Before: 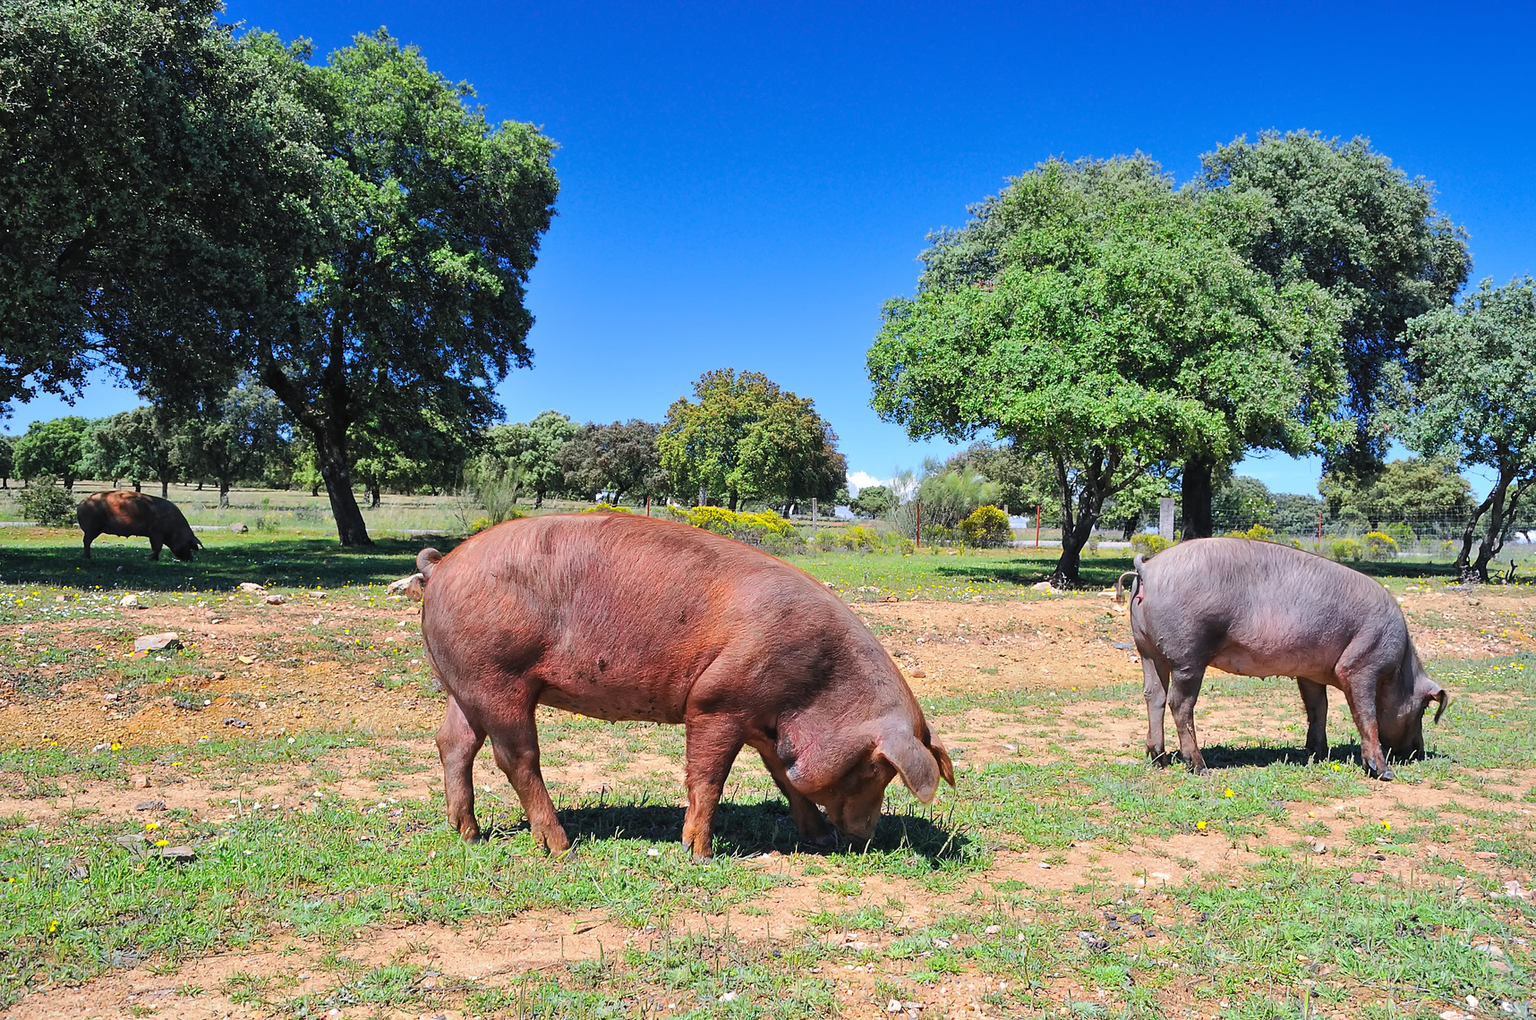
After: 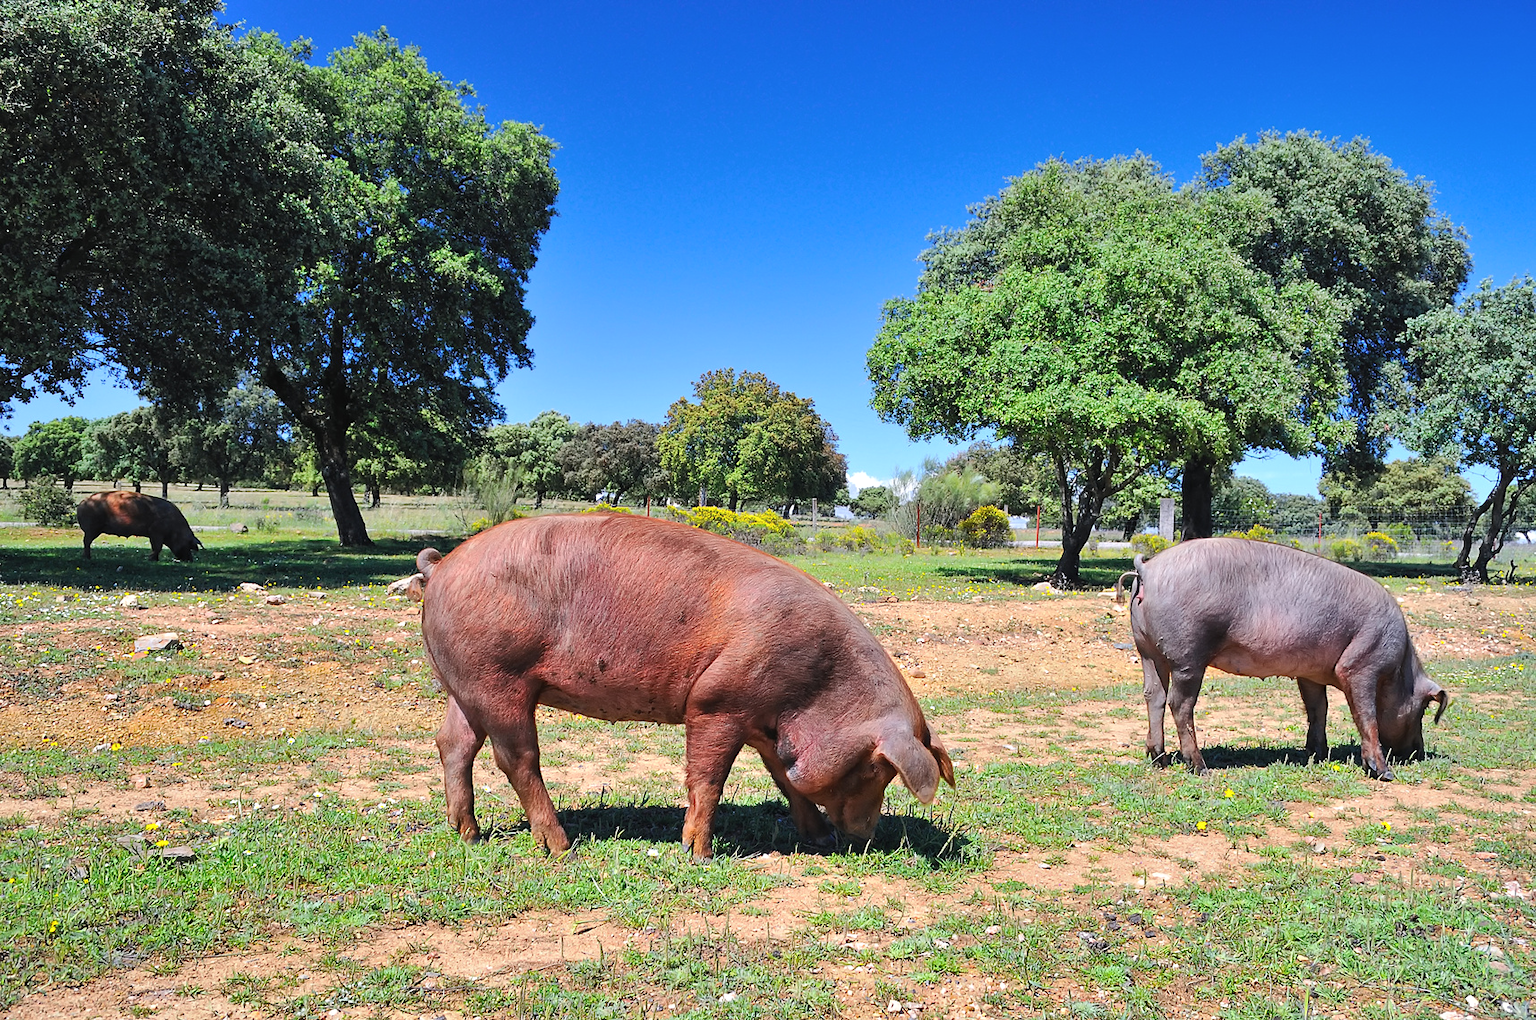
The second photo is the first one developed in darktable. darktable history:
shadows and highlights: radius 168.46, shadows 27.88, white point adjustment 3.23, highlights -67.9, soften with gaussian
